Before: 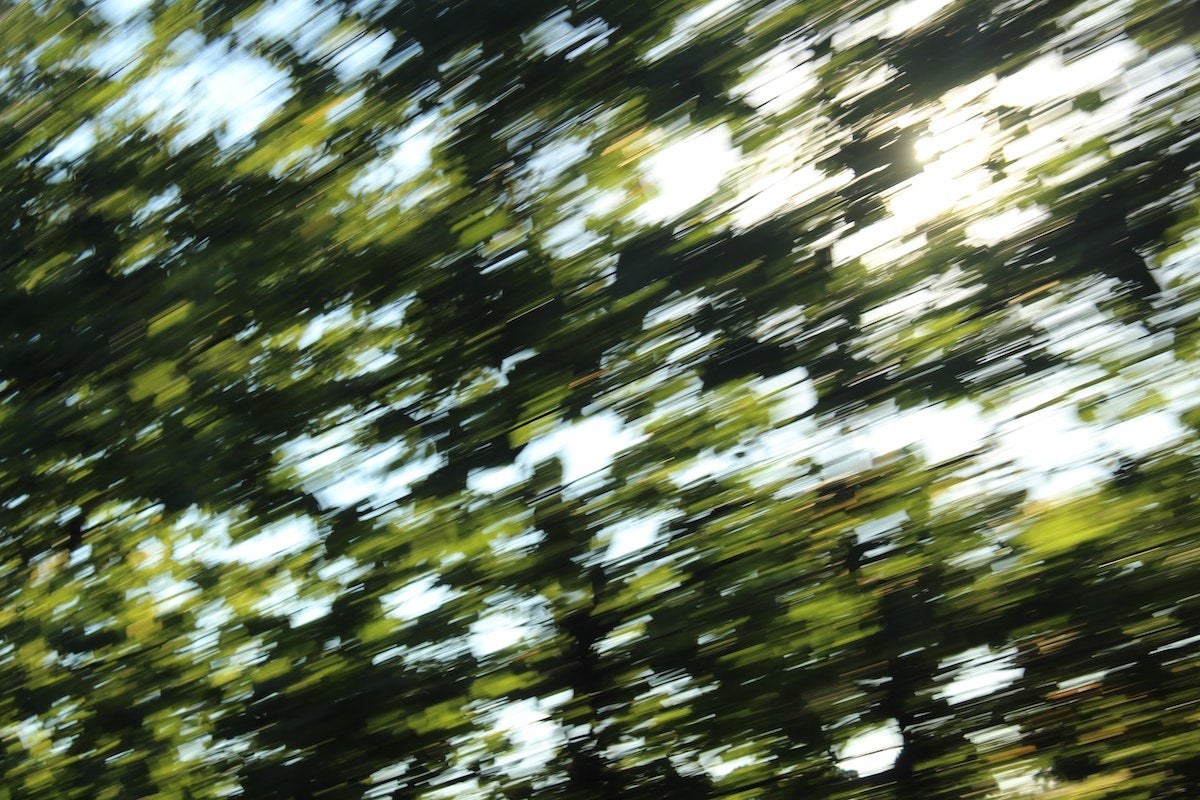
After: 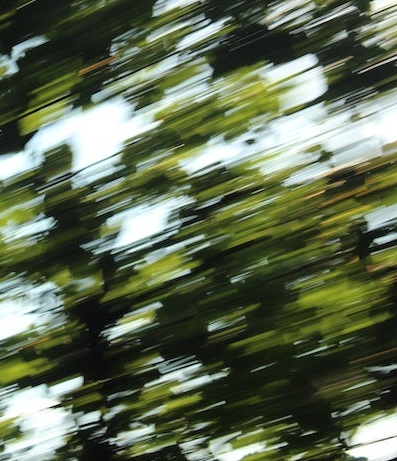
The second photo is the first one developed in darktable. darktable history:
crop: left 40.878%, top 39.176%, right 25.993%, bottom 3.081%
tone equalizer: on, module defaults
